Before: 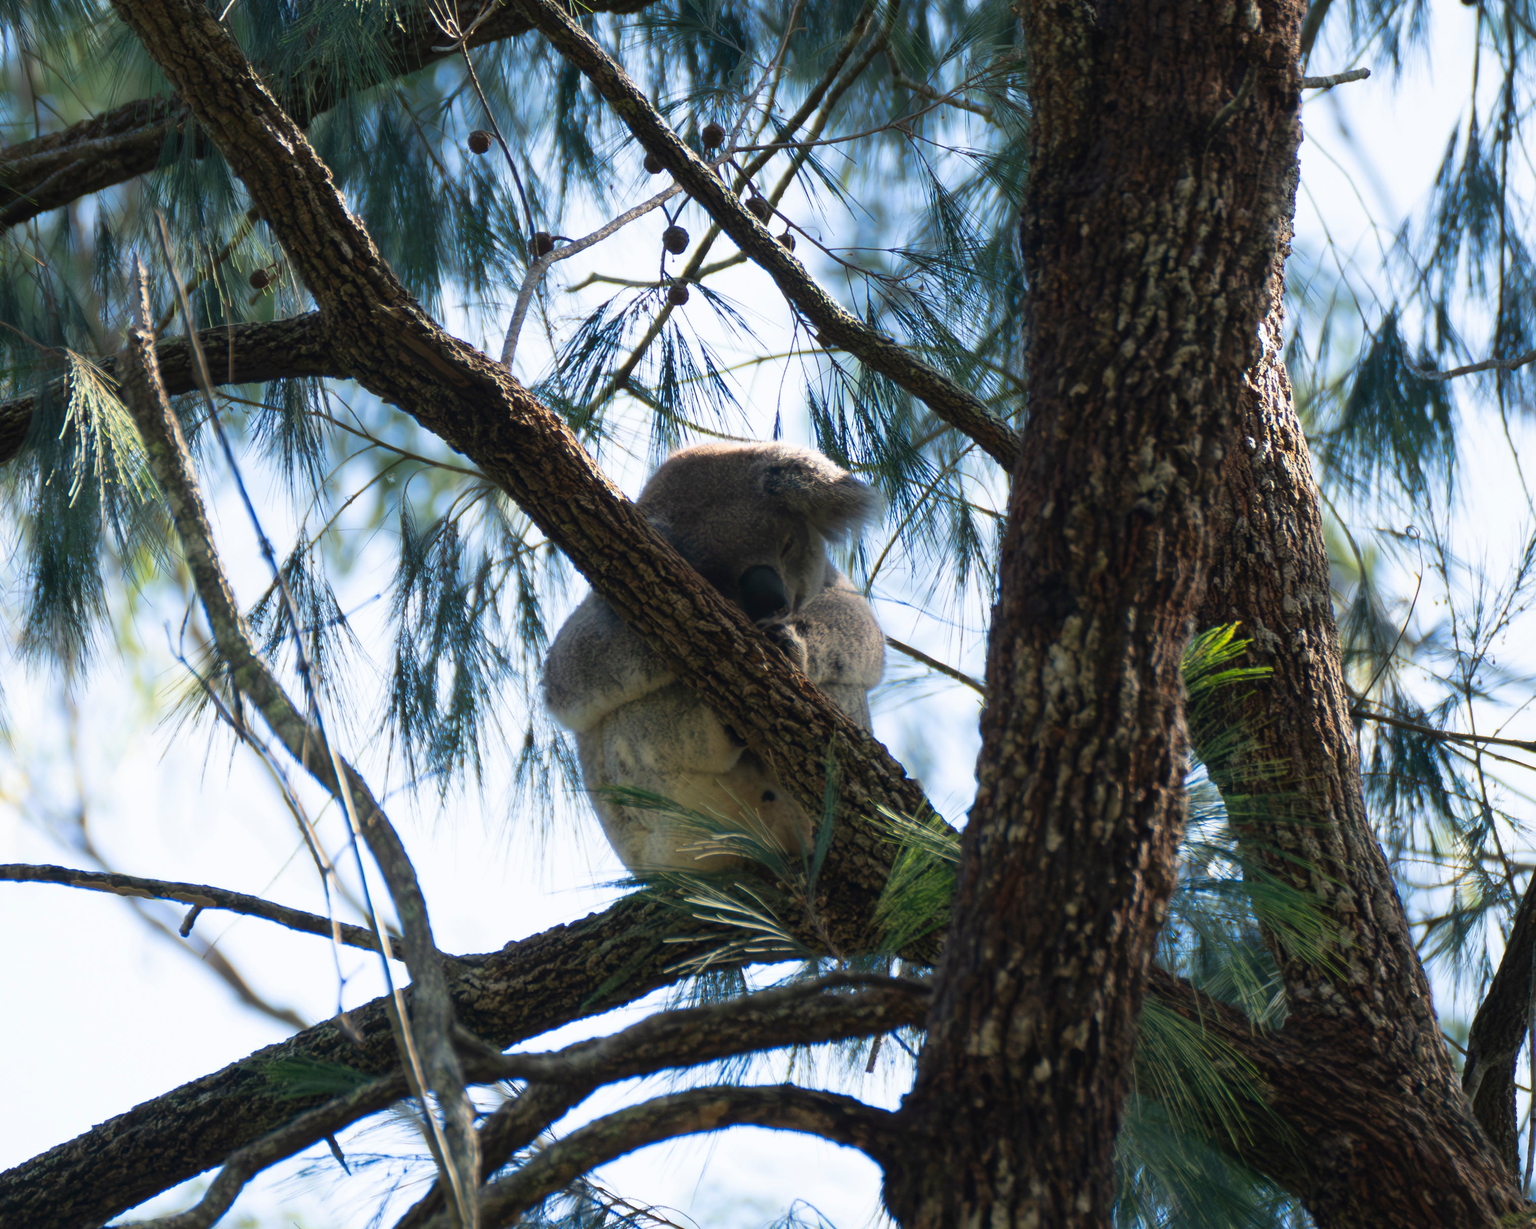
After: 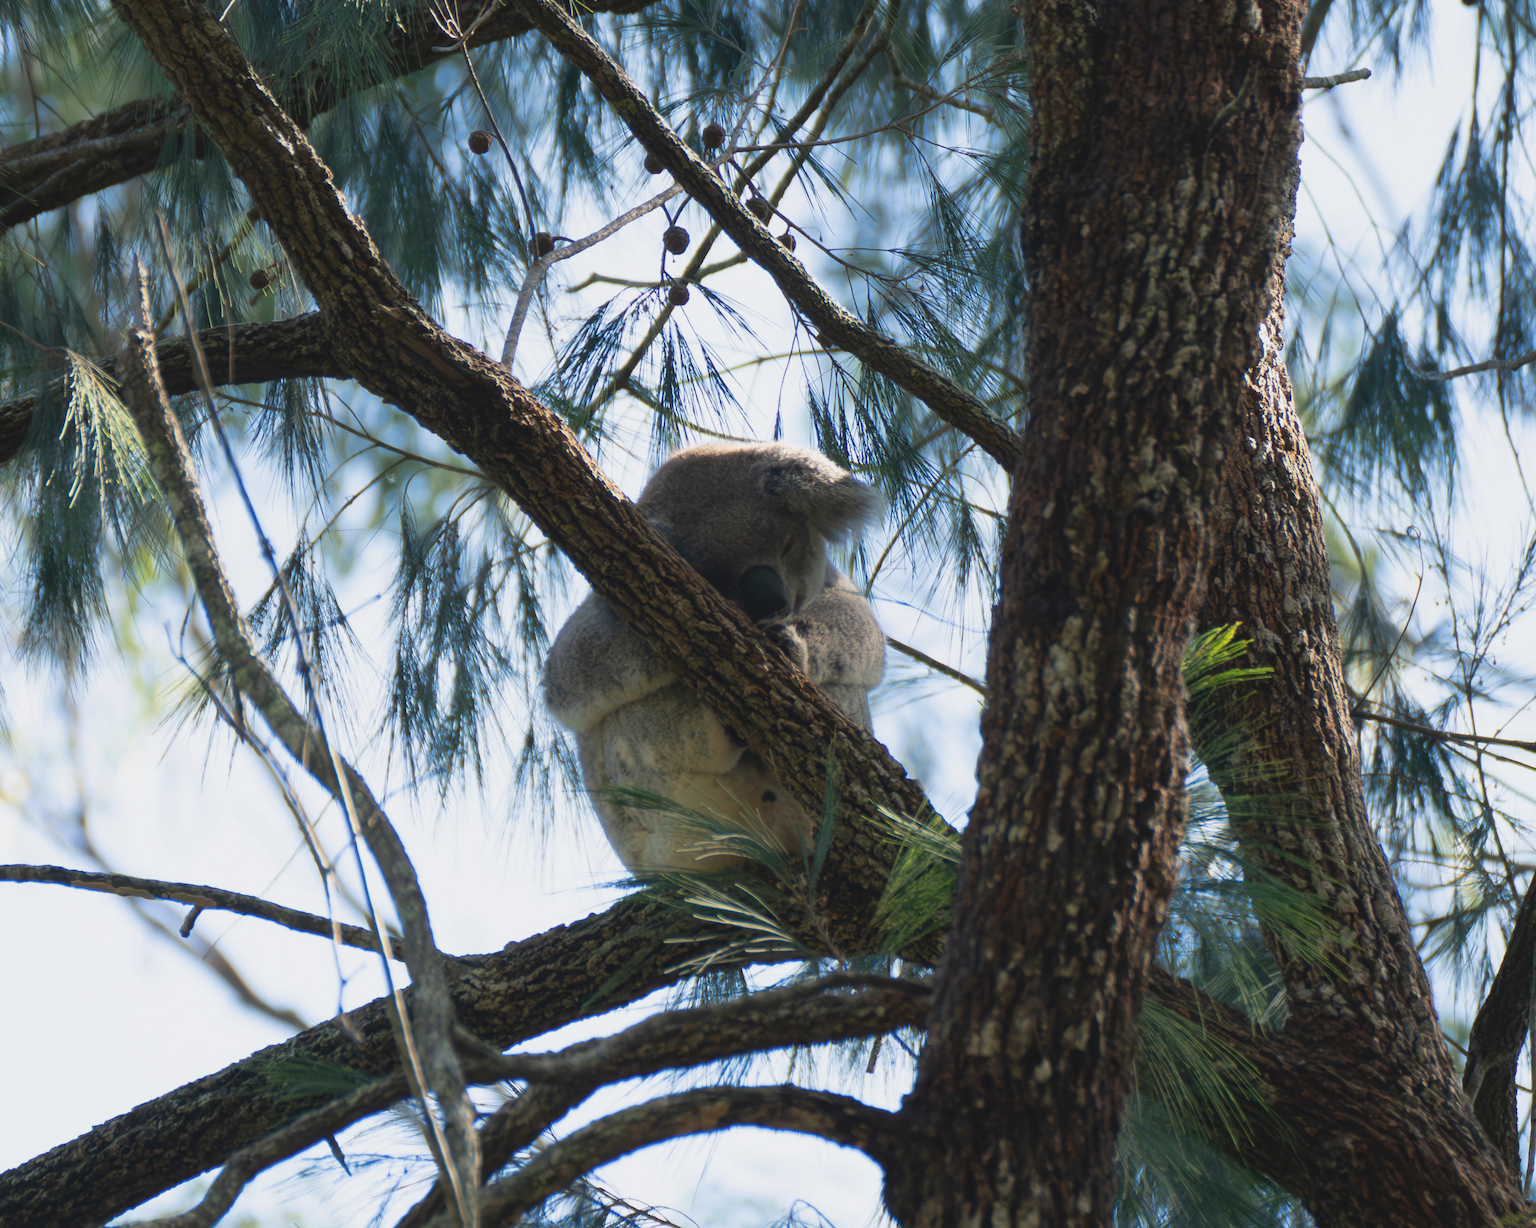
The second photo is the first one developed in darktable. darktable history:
contrast brightness saturation: contrast -0.102, saturation -0.103
